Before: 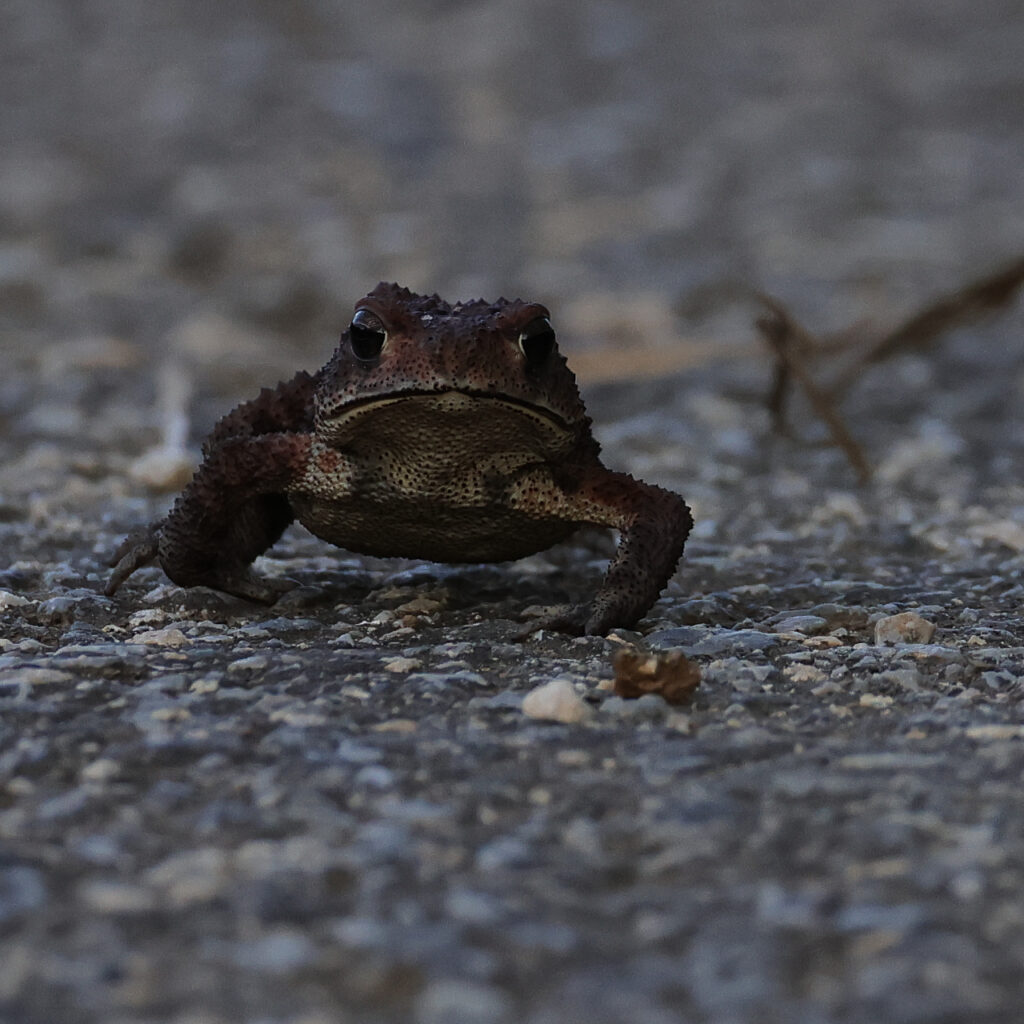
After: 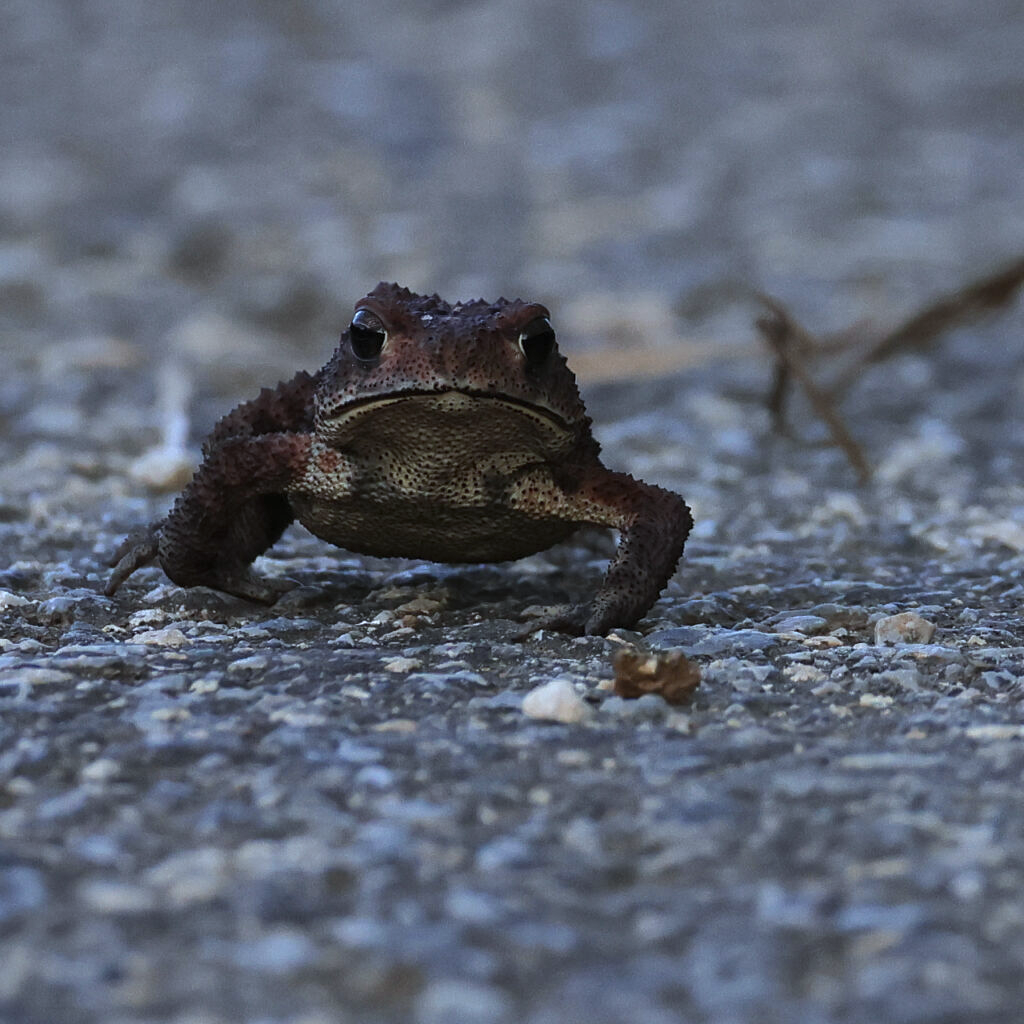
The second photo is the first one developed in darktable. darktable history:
white balance: red 0.924, blue 1.095
exposure: black level correction 0, exposure 0.7 EV, compensate exposure bias true, compensate highlight preservation false
